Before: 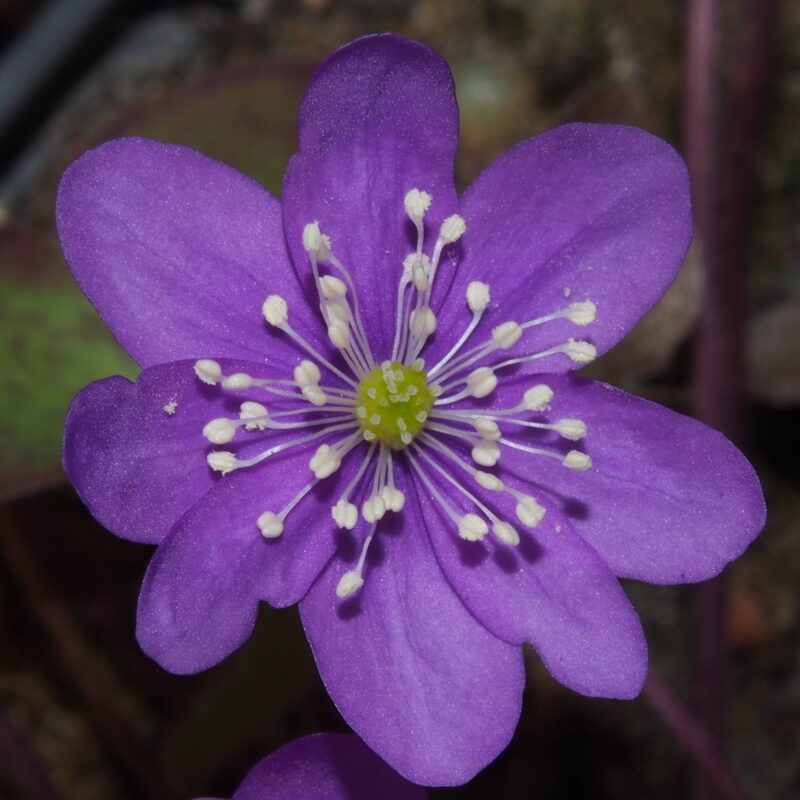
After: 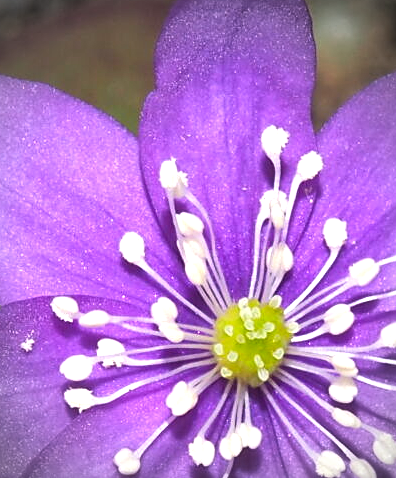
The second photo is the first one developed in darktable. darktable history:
shadows and highlights: soften with gaussian
exposure: black level correction 0, exposure 1.473 EV, compensate highlight preservation false
sharpen: amount 0.49
color calibration: x 0.342, y 0.355, temperature 5135.8 K, saturation algorithm version 1 (2020)
vignetting: fall-off start 73.07%, unbound false
crop: left 17.936%, top 7.918%, right 32.457%, bottom 32.274%
